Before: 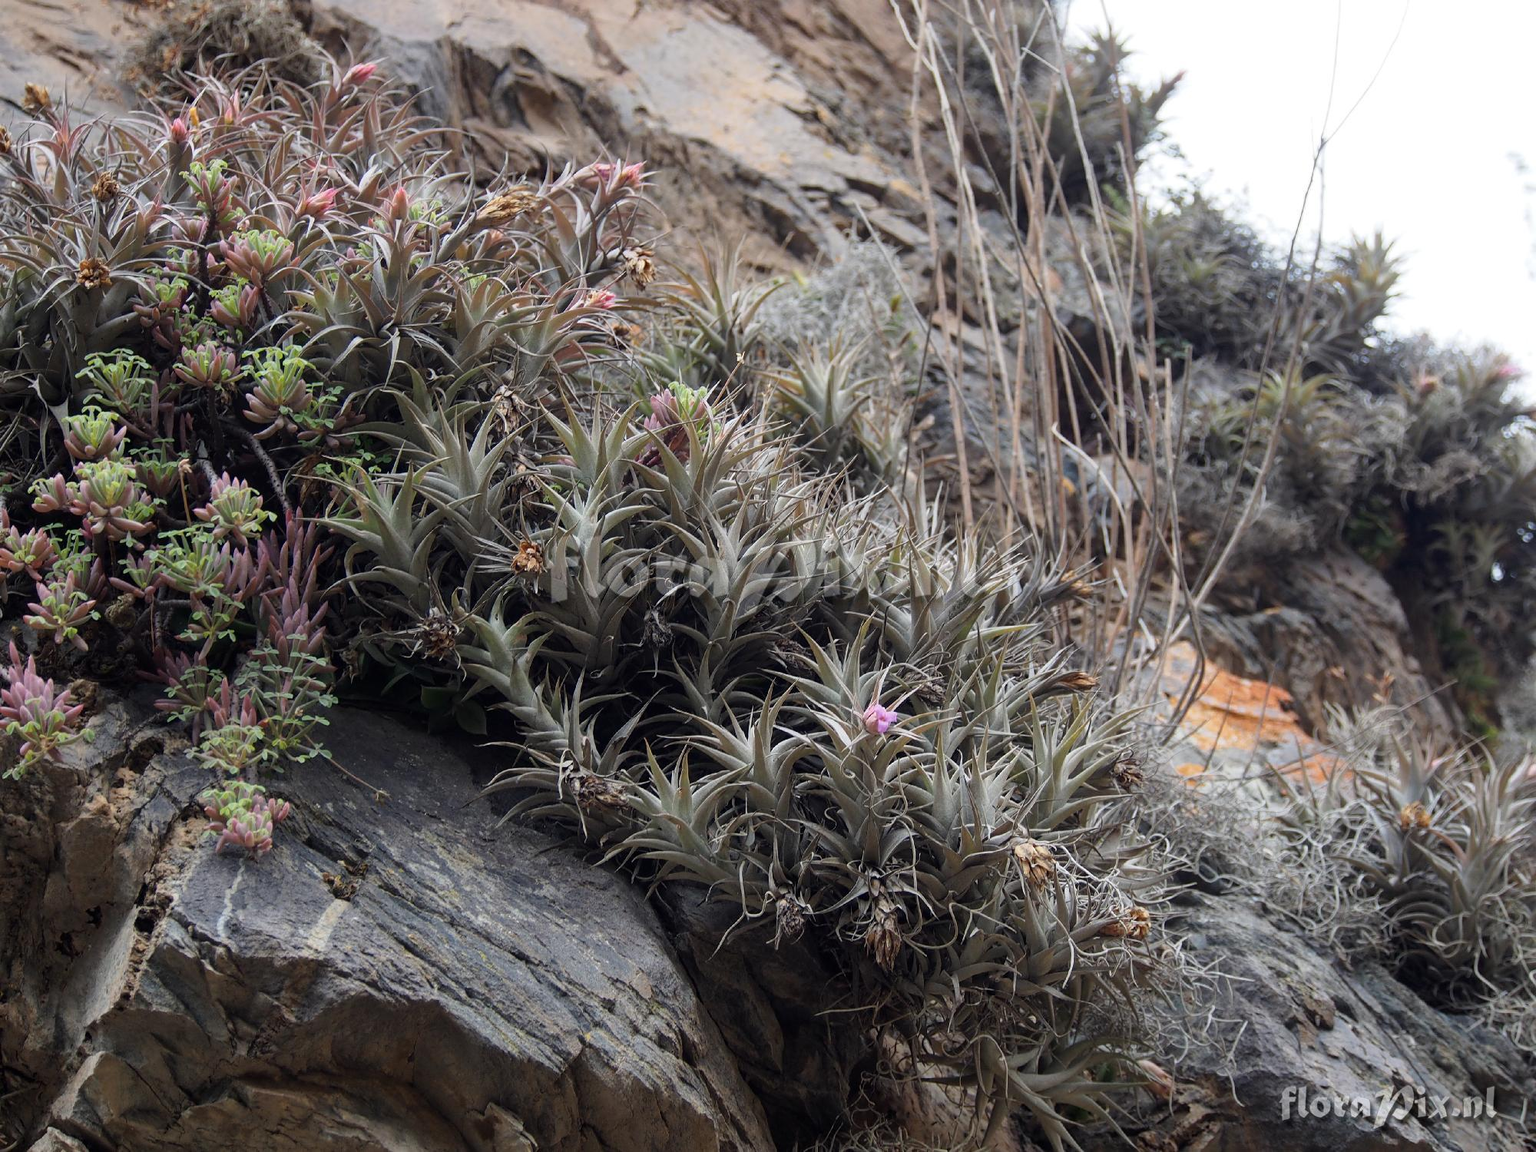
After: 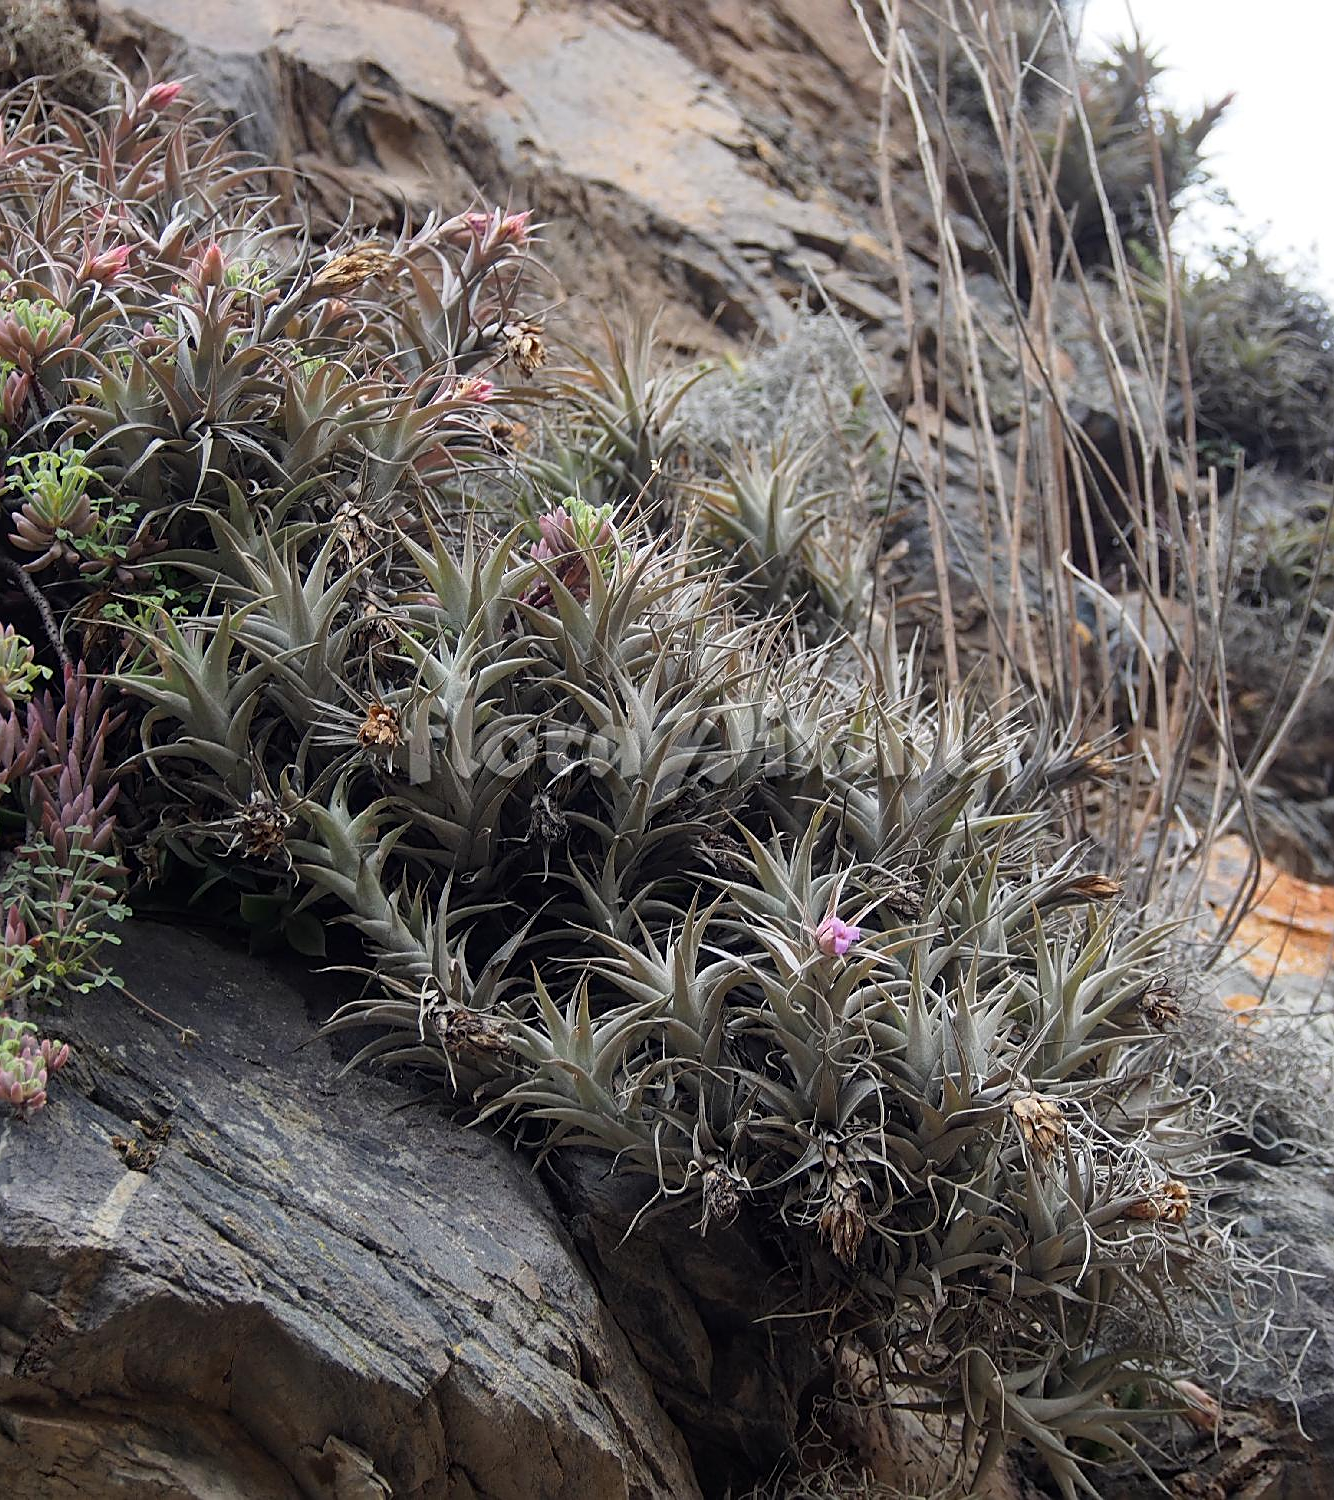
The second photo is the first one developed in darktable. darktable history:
crop and rotate: left 15.446%, right 17.836%
white balance: emerald 1
tone equalizer: on, module defaults
sharpen: on, module defaults
